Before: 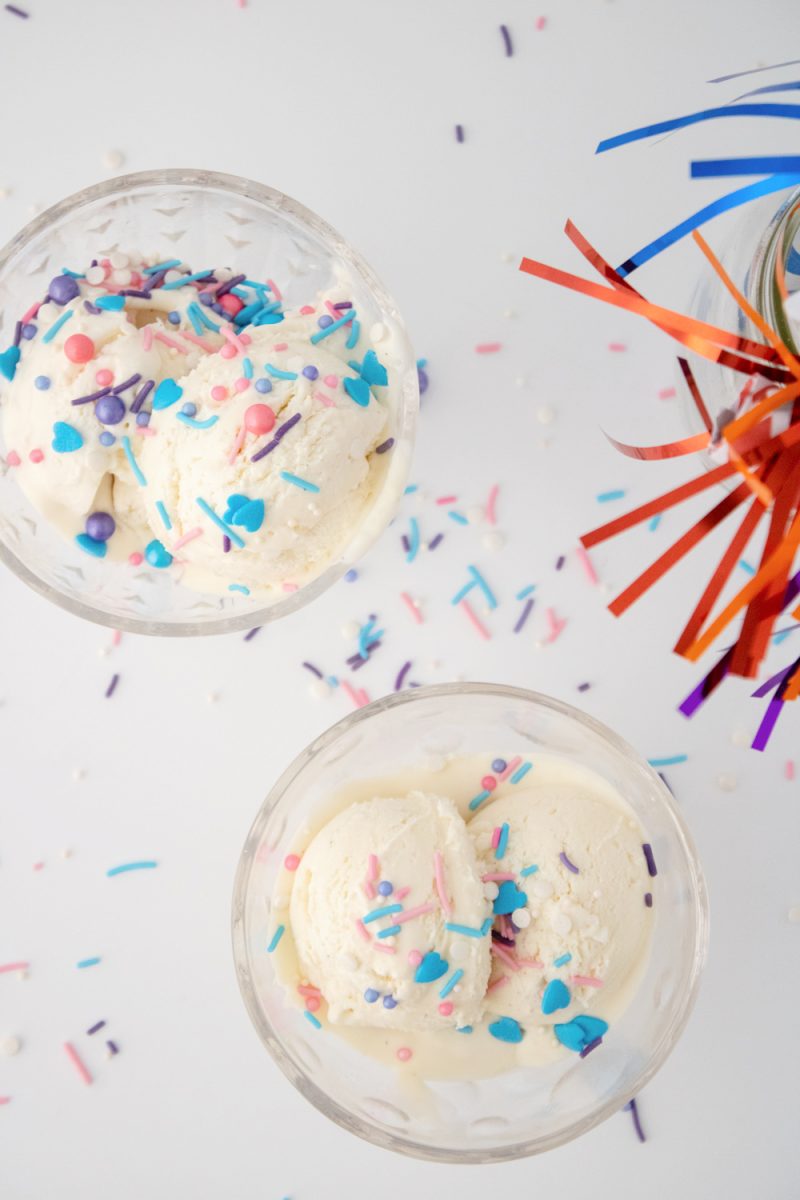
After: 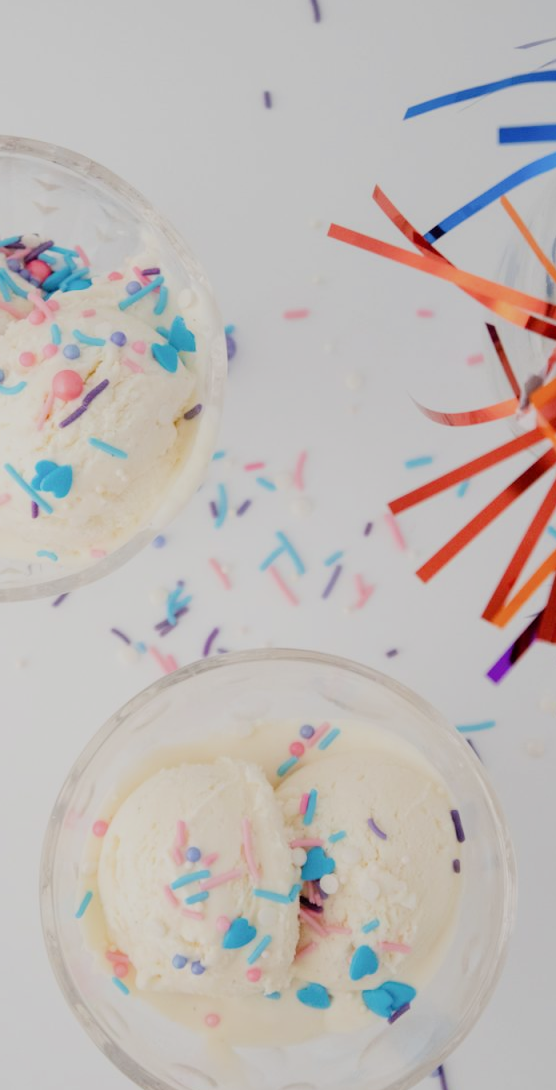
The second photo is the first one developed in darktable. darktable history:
crop and rotate: left 24.034%, top 2.838%, right 6.406%, bottom 6.299%
filmic rgb: black relative exposure -7.65 EV, white relative exposure 4.56 EV, hardness 3.61
